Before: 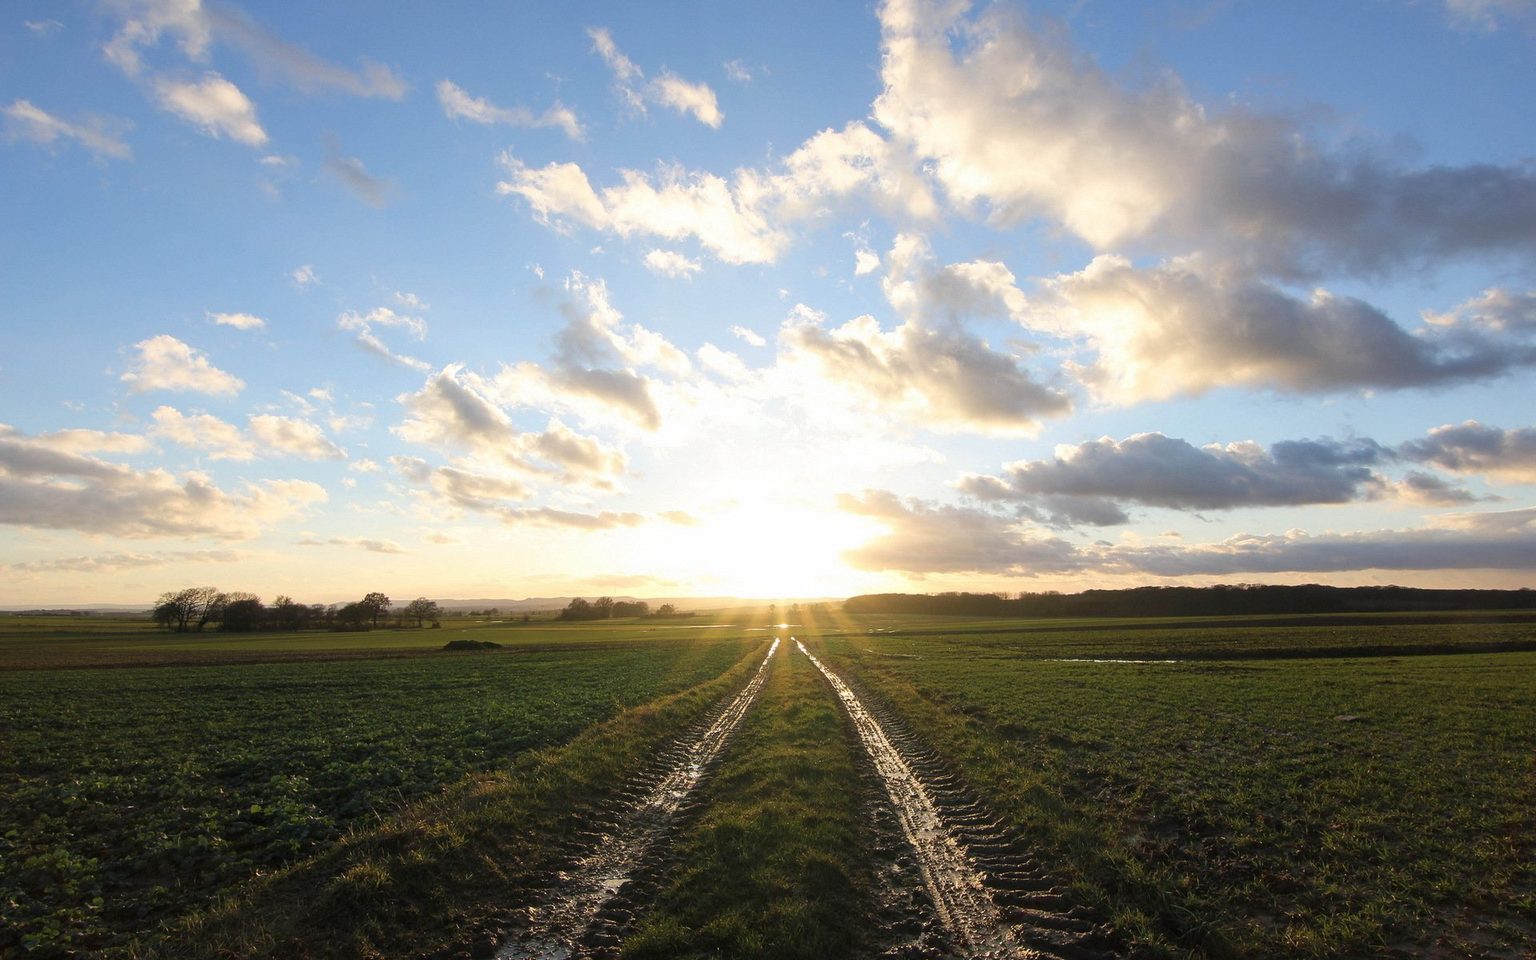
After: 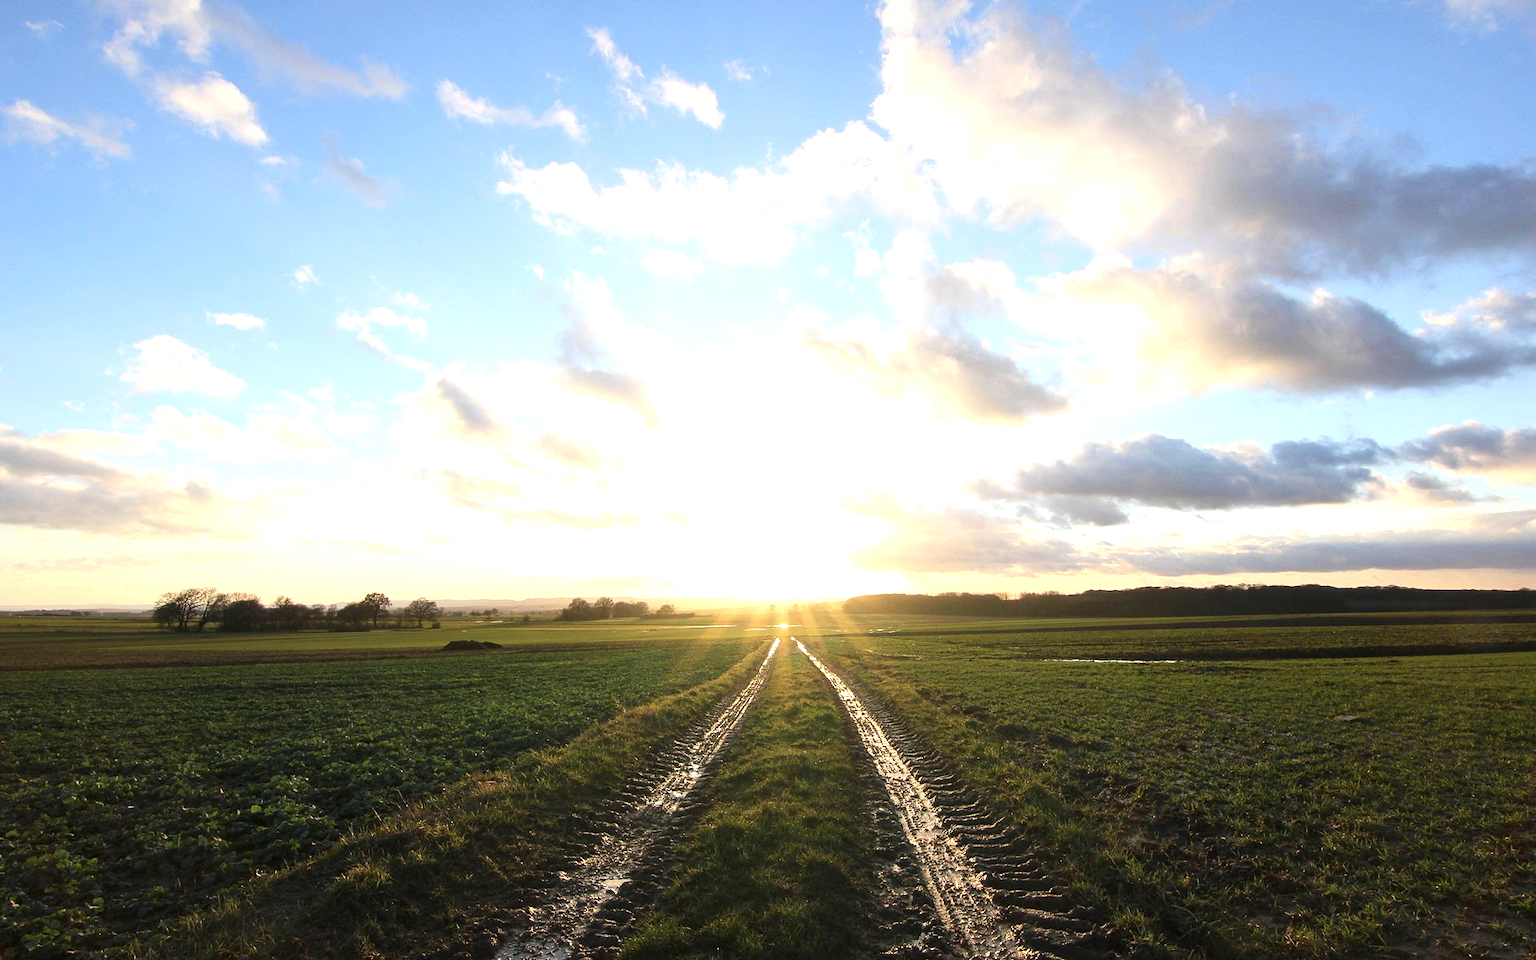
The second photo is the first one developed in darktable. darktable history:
exposure: black level correction 0, exposure 0.697 EV, compensate highlight preservation false
contrast brightness saturation: contrast 0.141
